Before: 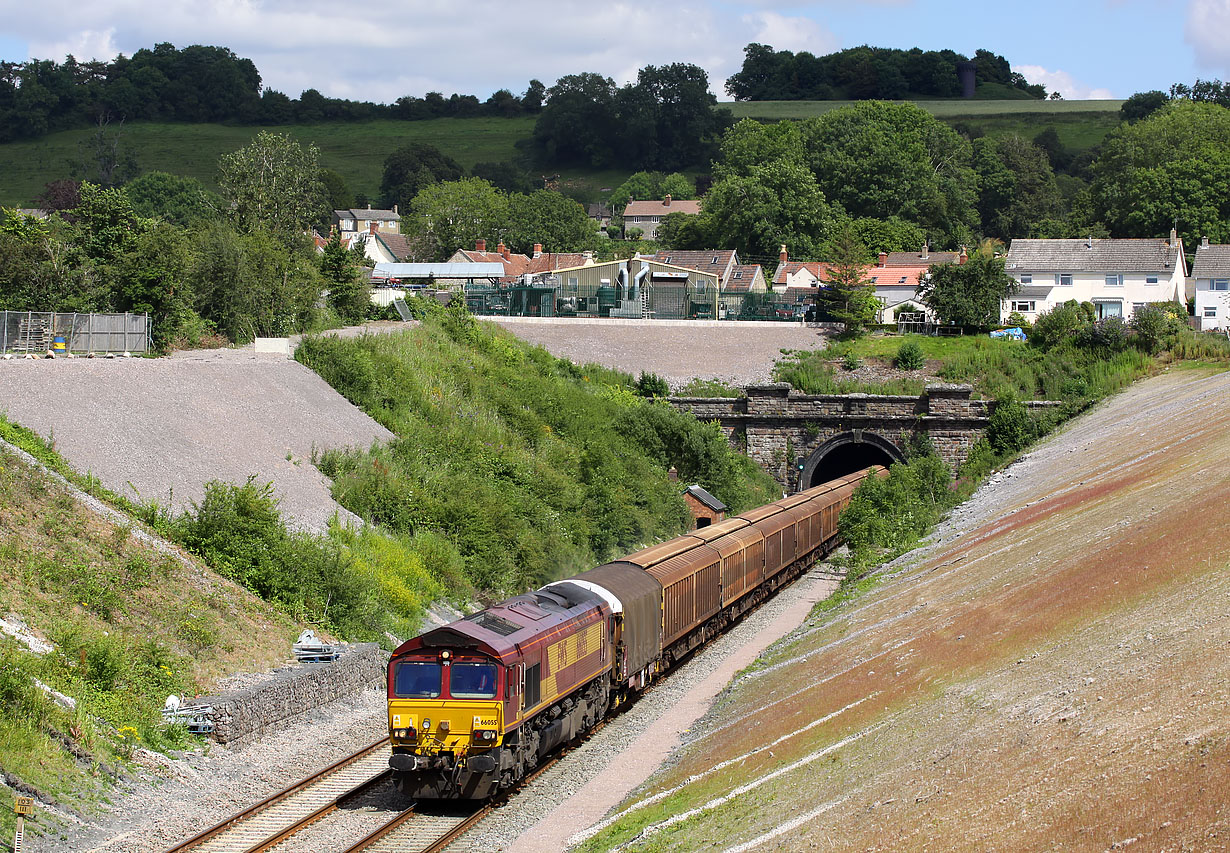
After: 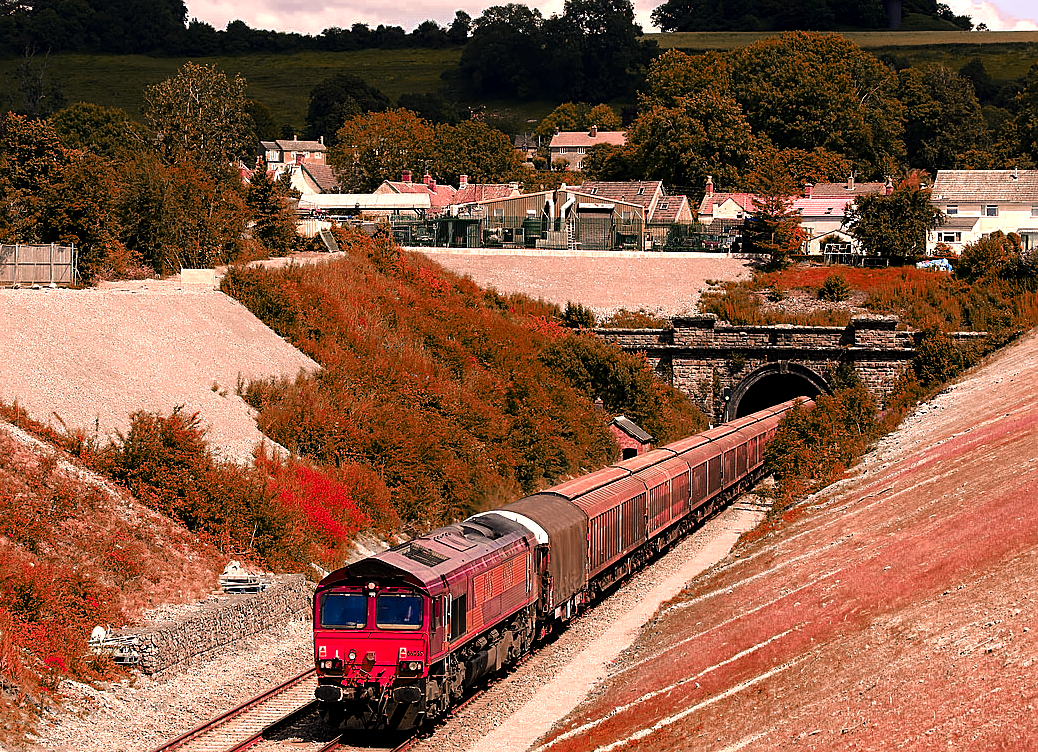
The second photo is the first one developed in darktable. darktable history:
tone curve: curves: ch0 [(0, 0) (0.003, 0.002) (0.011, 0.009) (0.025, 0.02) (0.044, 0.034) (0.069, 0.046) (0.1, 0.062) (0.136, 0.083) (0.177, 0.119) (0.224, 0.162) (0.277, 0.216) (0.335, 0.282) (0.399, 0.365) (0.468, 0.457) (0.543, 0.541) (0.623, 0.624) (0.709, 0.713) (0.801, 0.797) (0.898, 0.889) (1, 1)], preserve colors none
sharpen: on, module defaults
exposure: black level correction 0.006, exposure -0.22 EV, compensate highlight preservation false
crop: left 6.052%, top 8.111%, right 9.53%, bottom 3.717%
color zones: curves: ch0 [(0.006, 0.385) (0.143, 0.563) (0.243, 0.321) (0.352, 0.464) (0.516, 0.456) (0.625, 0.5) (0.75, 0.5) (0.875, 0.5)]; ch1 [(0, 0.5) (0.134, 0.504) (0.246, 0.463) (0.421, 0.515) (0.5, 0.56) (0.625, 0.5) (0.75, 0.5) (0.875, 0.5)]; ch2 [(0, 0.5) (0.131, 0.426) (0.307, 0.289) (0.38, 0.188) (0.513, 0.216) (0.625, 0.548) (0.75, 0.468) (0.838, 0.396) (0.971, 0.311)]
color correction: highlights a* 14.86, highlights b* 31.07
base curve: curves: ch0 [(0, 0) (0.74, 0.67) (1, 1)], preserve colors none
tone equalizer: -8 EV -0.759 EV, -7 EV -0.679 EV, -6 EV -0.639 EV, -5 EV -0.421 EV, -3 EV 0.39 EV, -2 EV 0.6 EV, -1 EV 0.686 EV, +0 EV 0.756 EV, mask exposure compensation -0.495 EV
